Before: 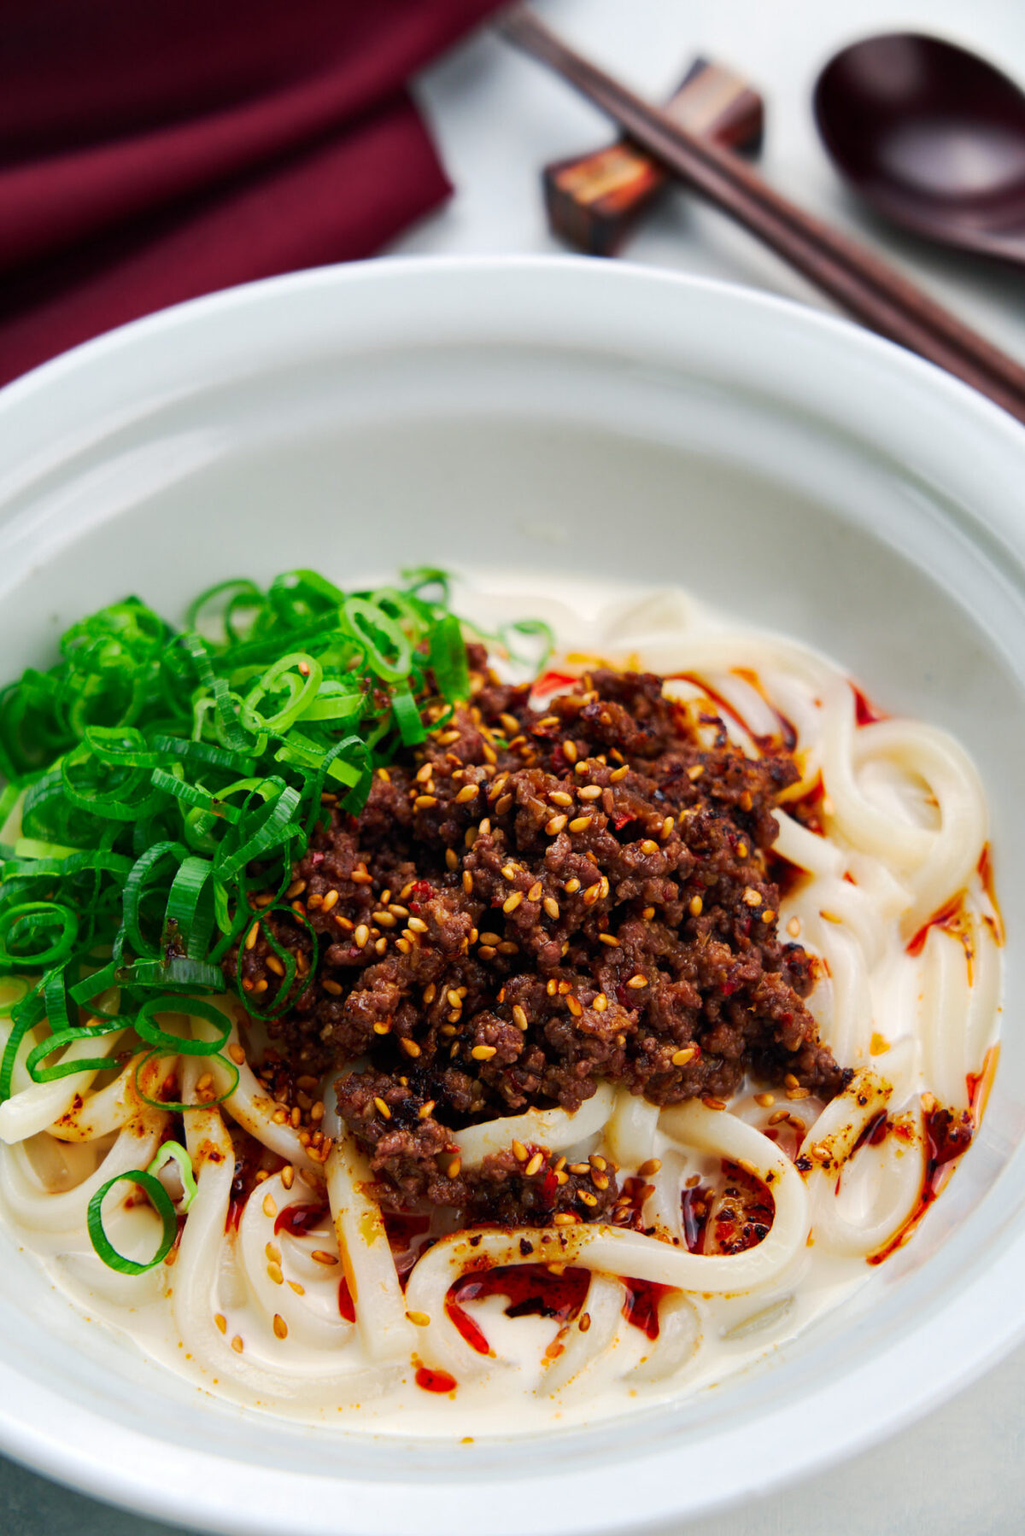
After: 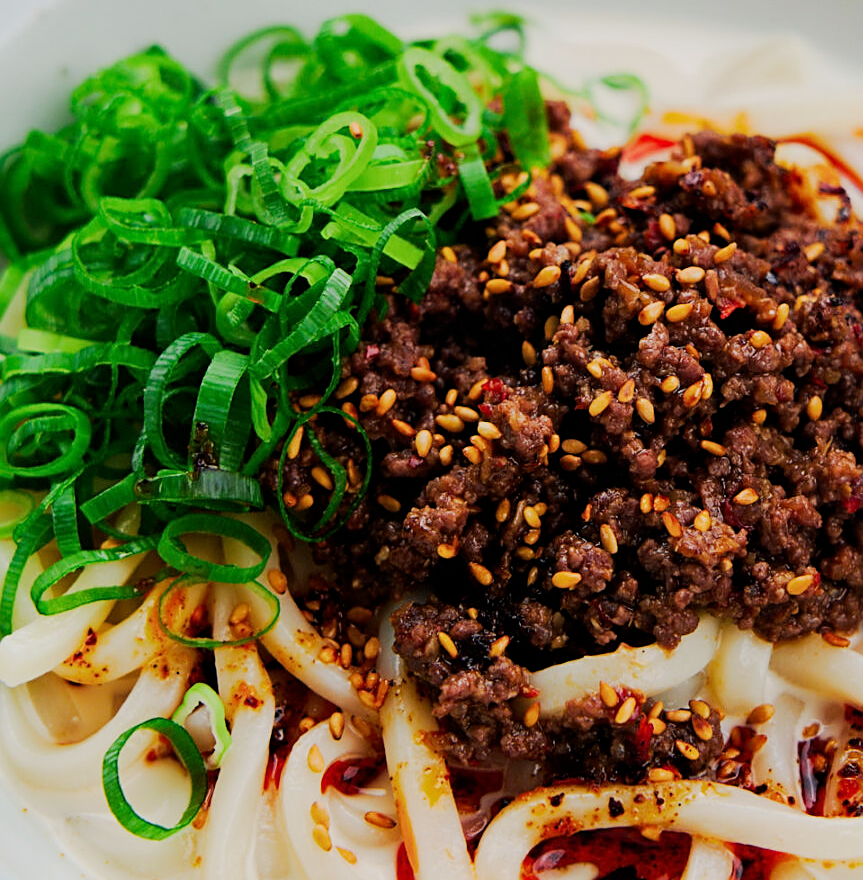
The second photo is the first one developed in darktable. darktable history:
crop: top 36.337%, right 28.056%, bottom 14.714%
exposure: exposure 0.203 EV, compensate highlight preservation false
sharpen: on, module defaults
filmic rgb: black relative exposure -7.65 EV, white relative exposure 4.56 EV, hardness 3.61, contrast 1.106
